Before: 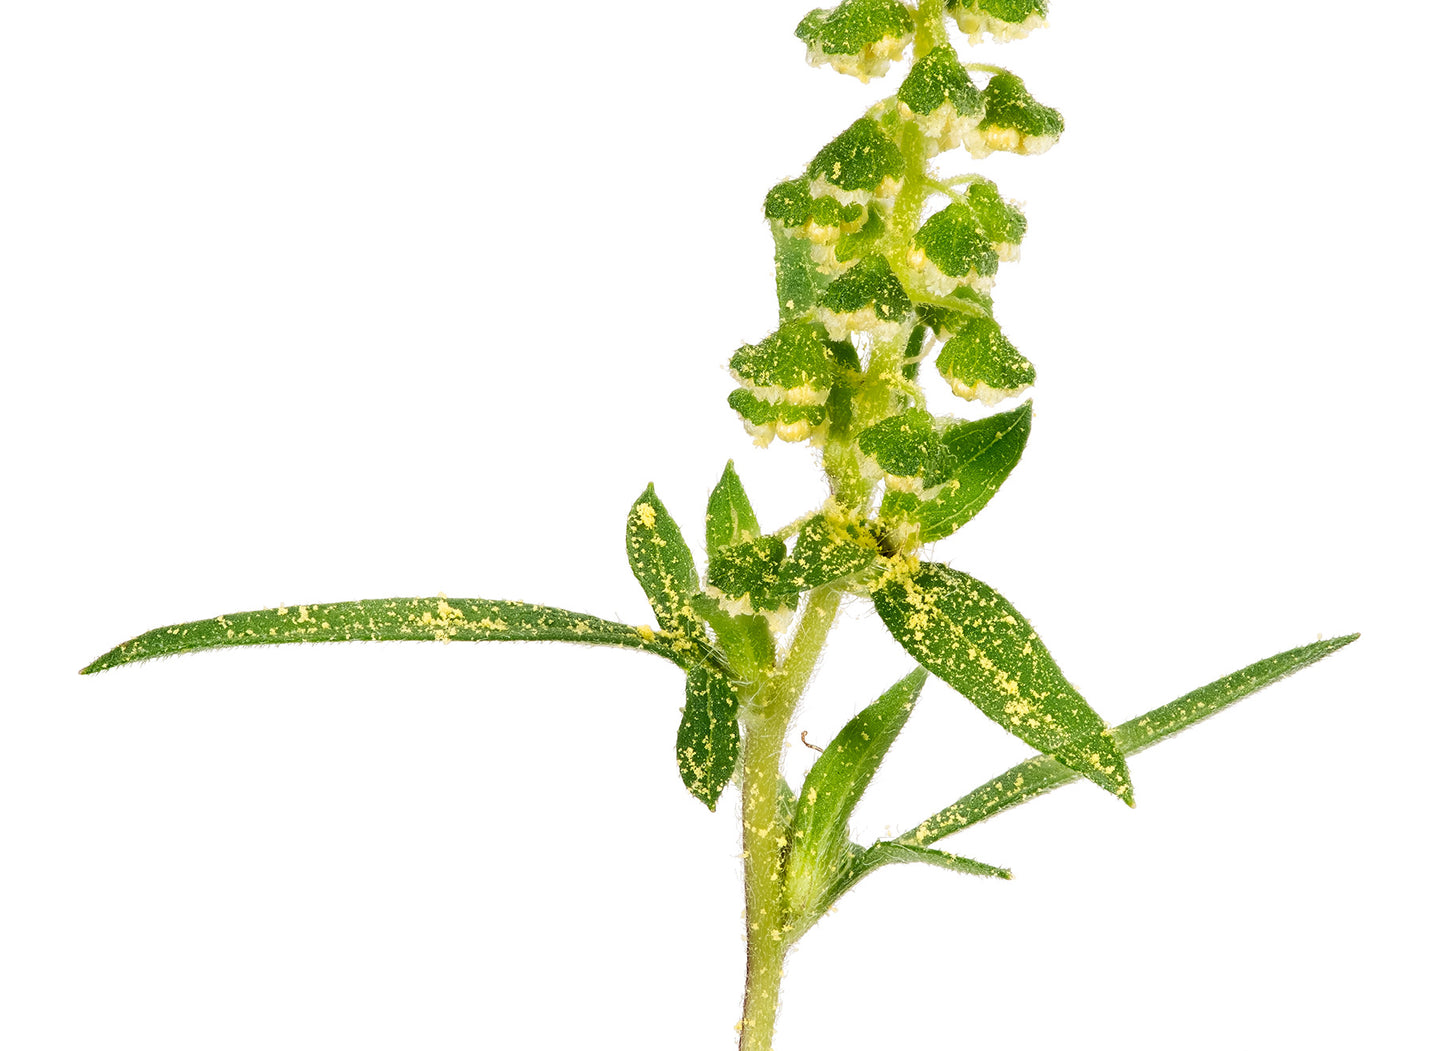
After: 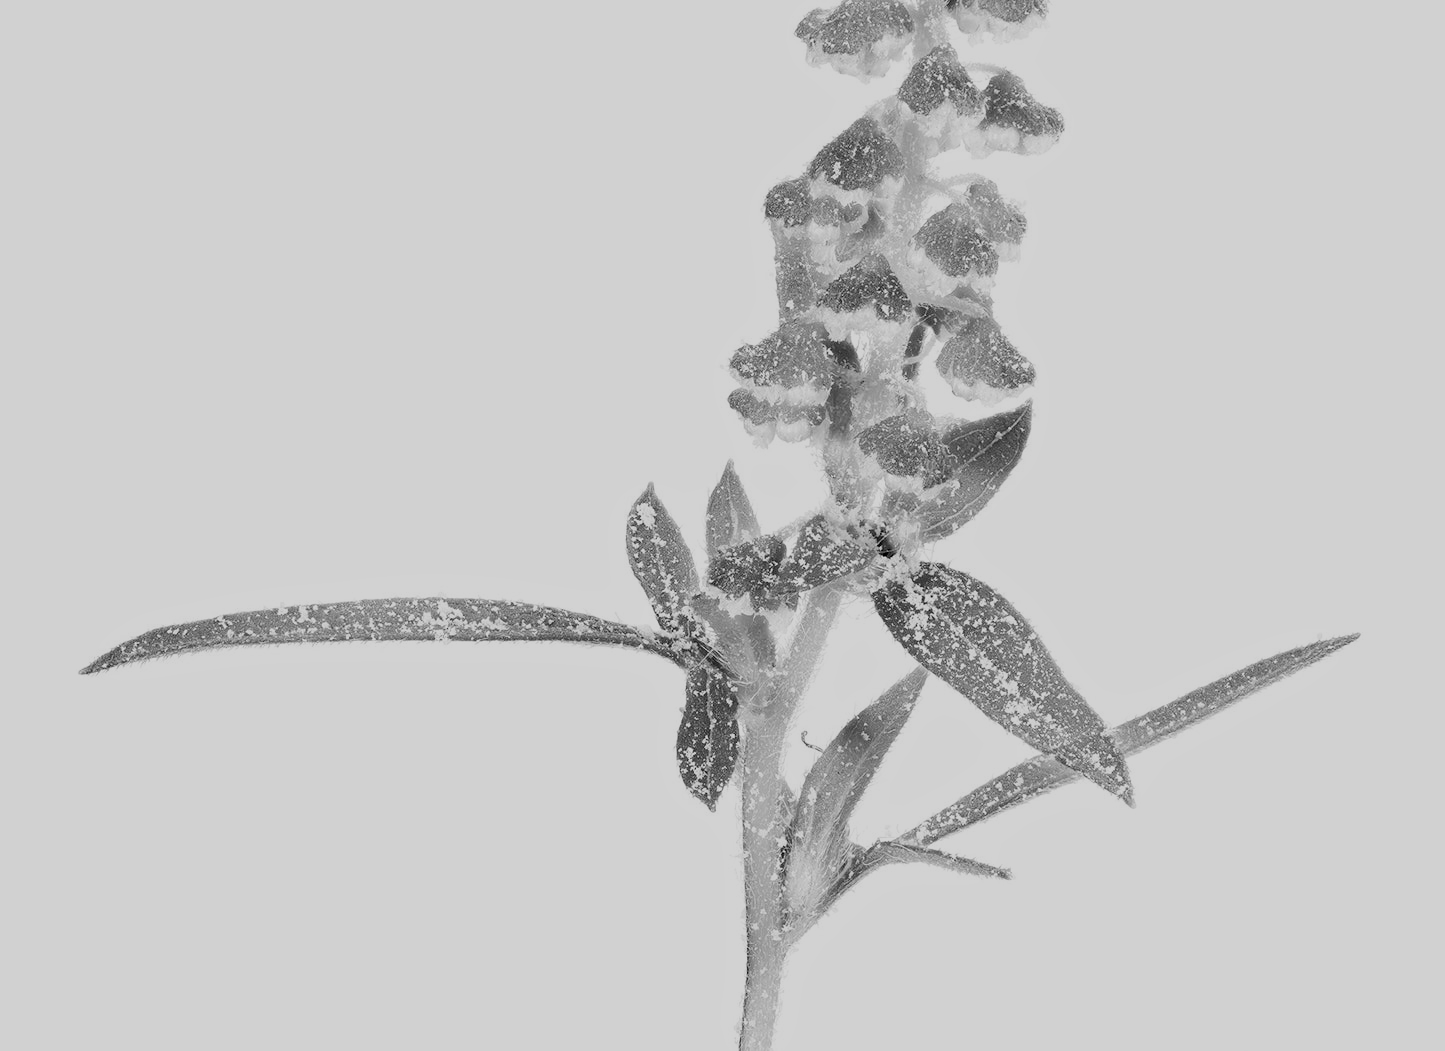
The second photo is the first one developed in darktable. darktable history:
monochrome: a -6.99, b 35.61, size 1.4
filmic rgb: black relative exposure -7.65 EV, white relative exposure 4.56 EV, hardness 3.61
